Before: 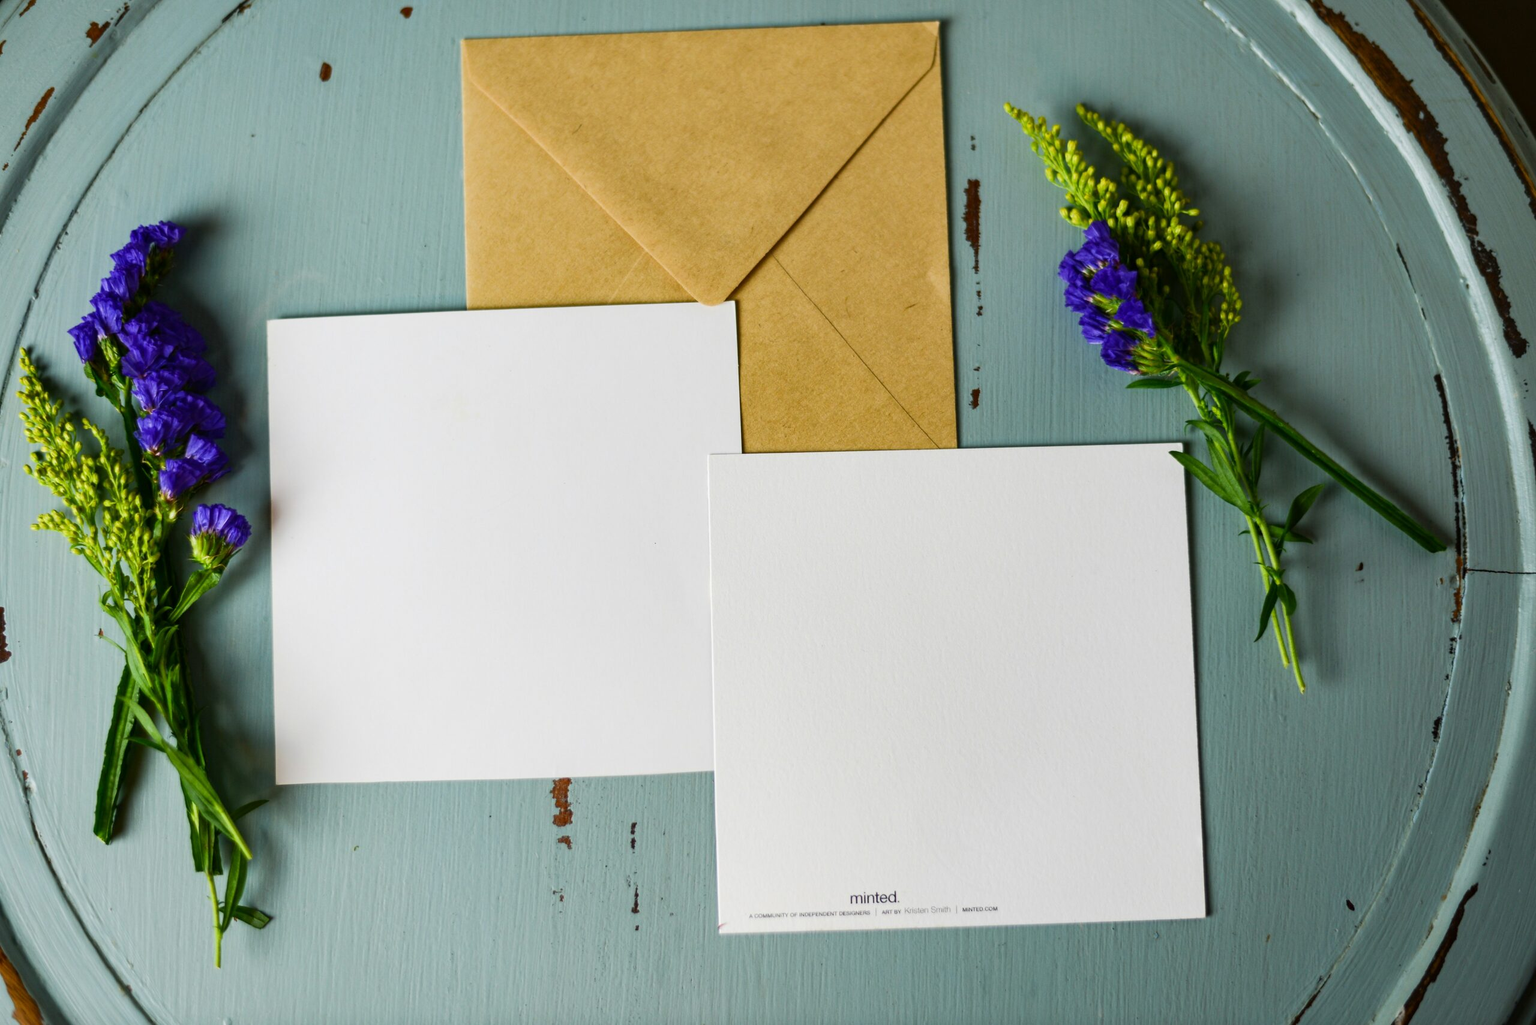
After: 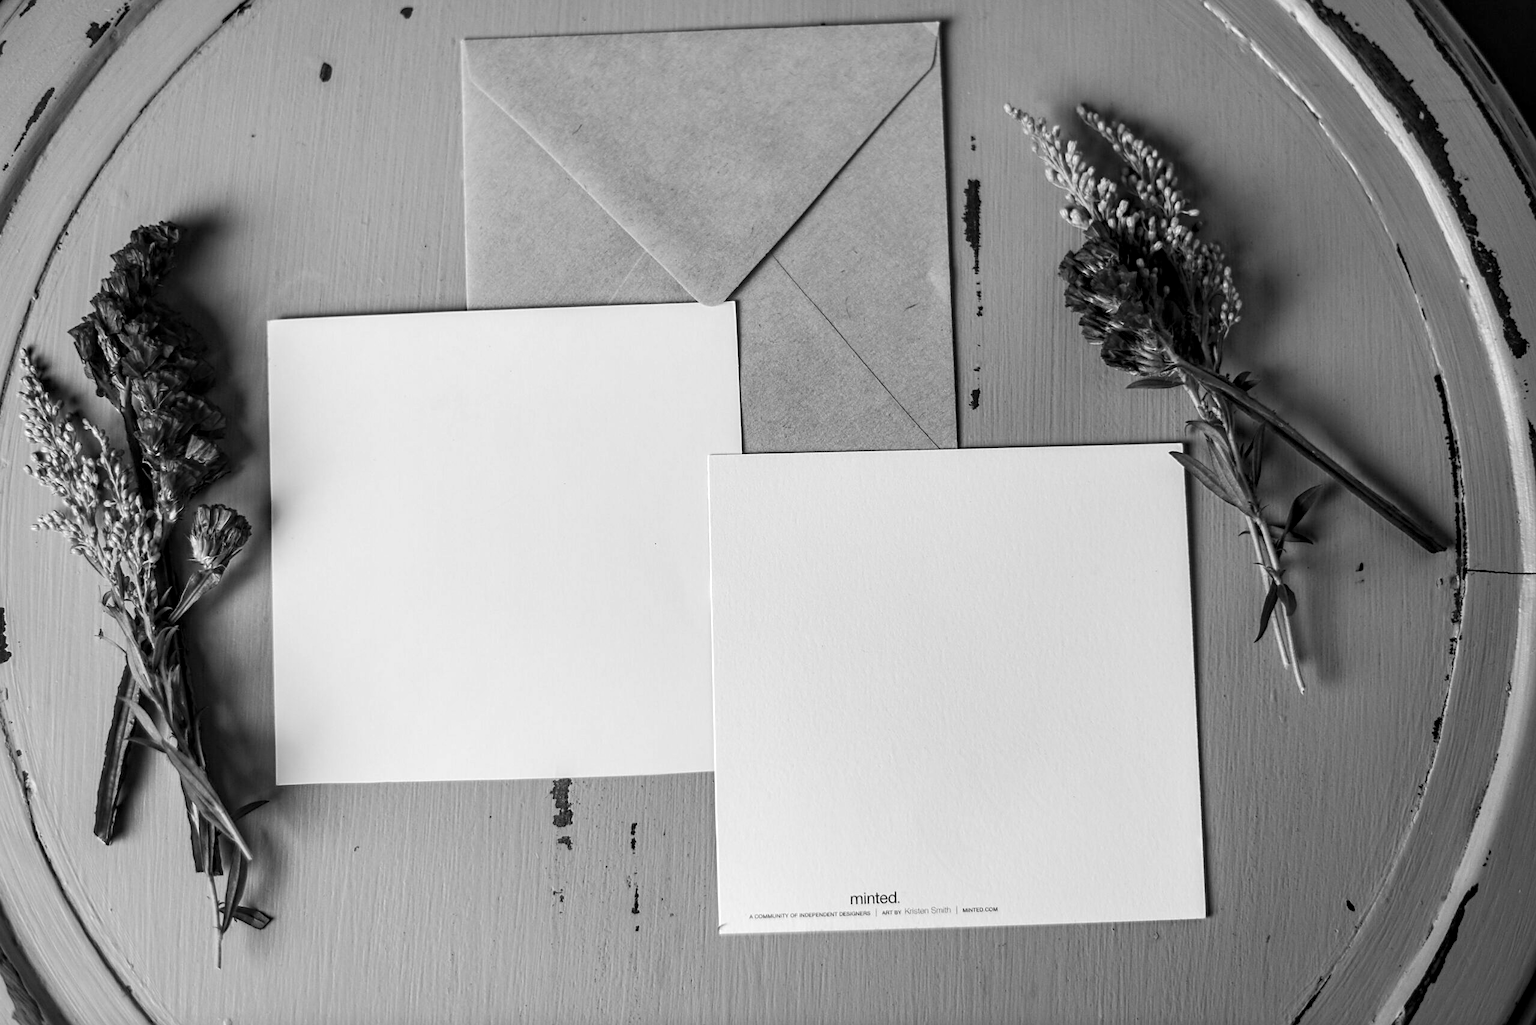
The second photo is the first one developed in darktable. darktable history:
local contrast: detail 130%
white balance: red 1.004, blue 1.096
monochrome: on, module defaults
sharpen: on, module defaults
